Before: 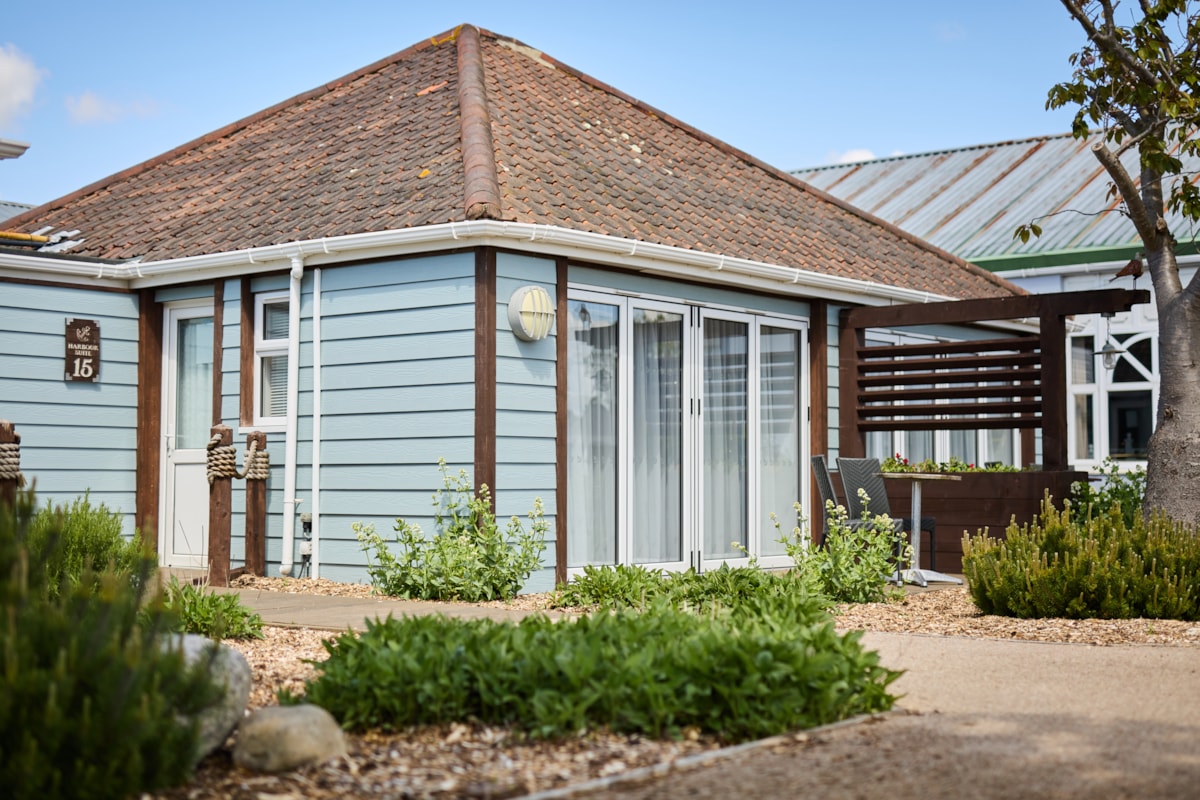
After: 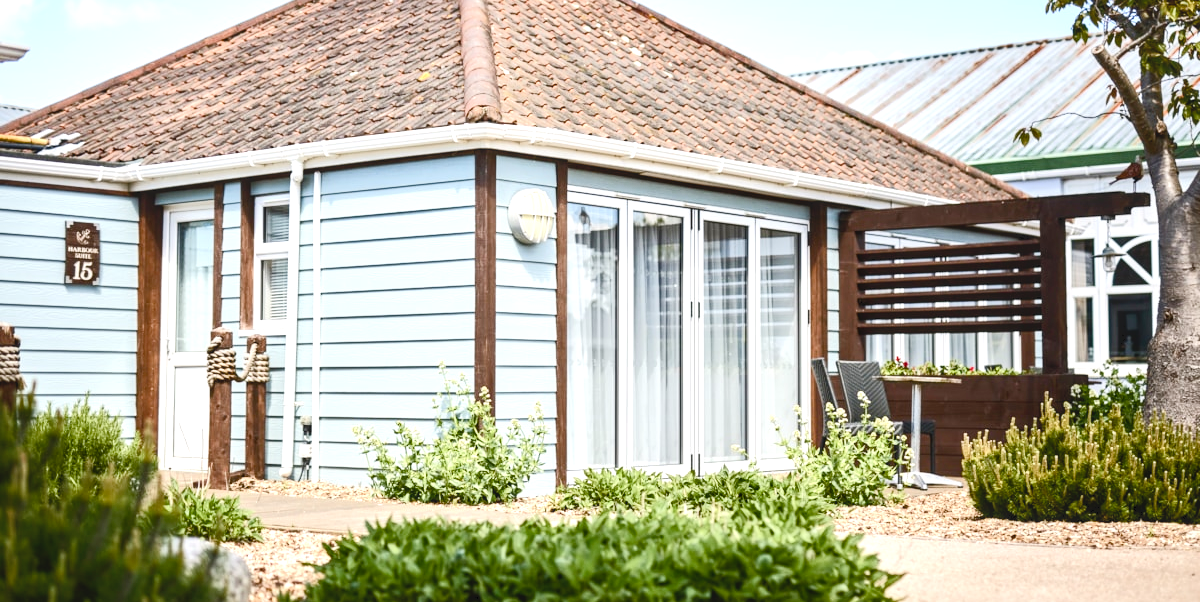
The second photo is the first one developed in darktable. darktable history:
crop and rotate: top 12.258%, bottom 12.455%
exposure: black level correction 0.001, exposure 0.499 EV, compensate exposure bias true, compensate highlight preservation false
color balance rgb: highlights gain › chroma 0.201%, highlights gain › hue 331.67°, perceptual saturation grading › global saturation 20%, perceptual saturation grading › highlights -49.268%, perceptual saturation grading › shadows 25.876%
tone equalizer: -8 EV -0.393 EV, -7 EV -0.381 EV, -6 EV -0.325 EV, -5 EV -0.219 EV, -3 EV 0.193 EV, -2 EV 0.337 EV, -1 EV 0.367 EV, +0 EV 0.411 EV, edges refinement/feathering 500, mask exposure compensation -1.57 EV, preserve details no
tone curve: curves: ch0 [(0, 0) (0.003, 0.045) (0.011, 0.051) (0.025, 0.057) (0.044, 0.074) (0.069, 0.096) (0.1, 0.125) (0.136, 0.16) (0.177, 0.201) (0.224, 0.242) (0.277, 0.299) (0.335, 0.362) (0.399, 0.432) (0.468, 0.512) (0.543, 0.601) (0.623, 0.691) (0.709, 0.786) (0.801, 0.876) (0.898, 0.927) (1, 1)], color space Lab, independent channels, preserve colors none
local contrast: detail 117%
